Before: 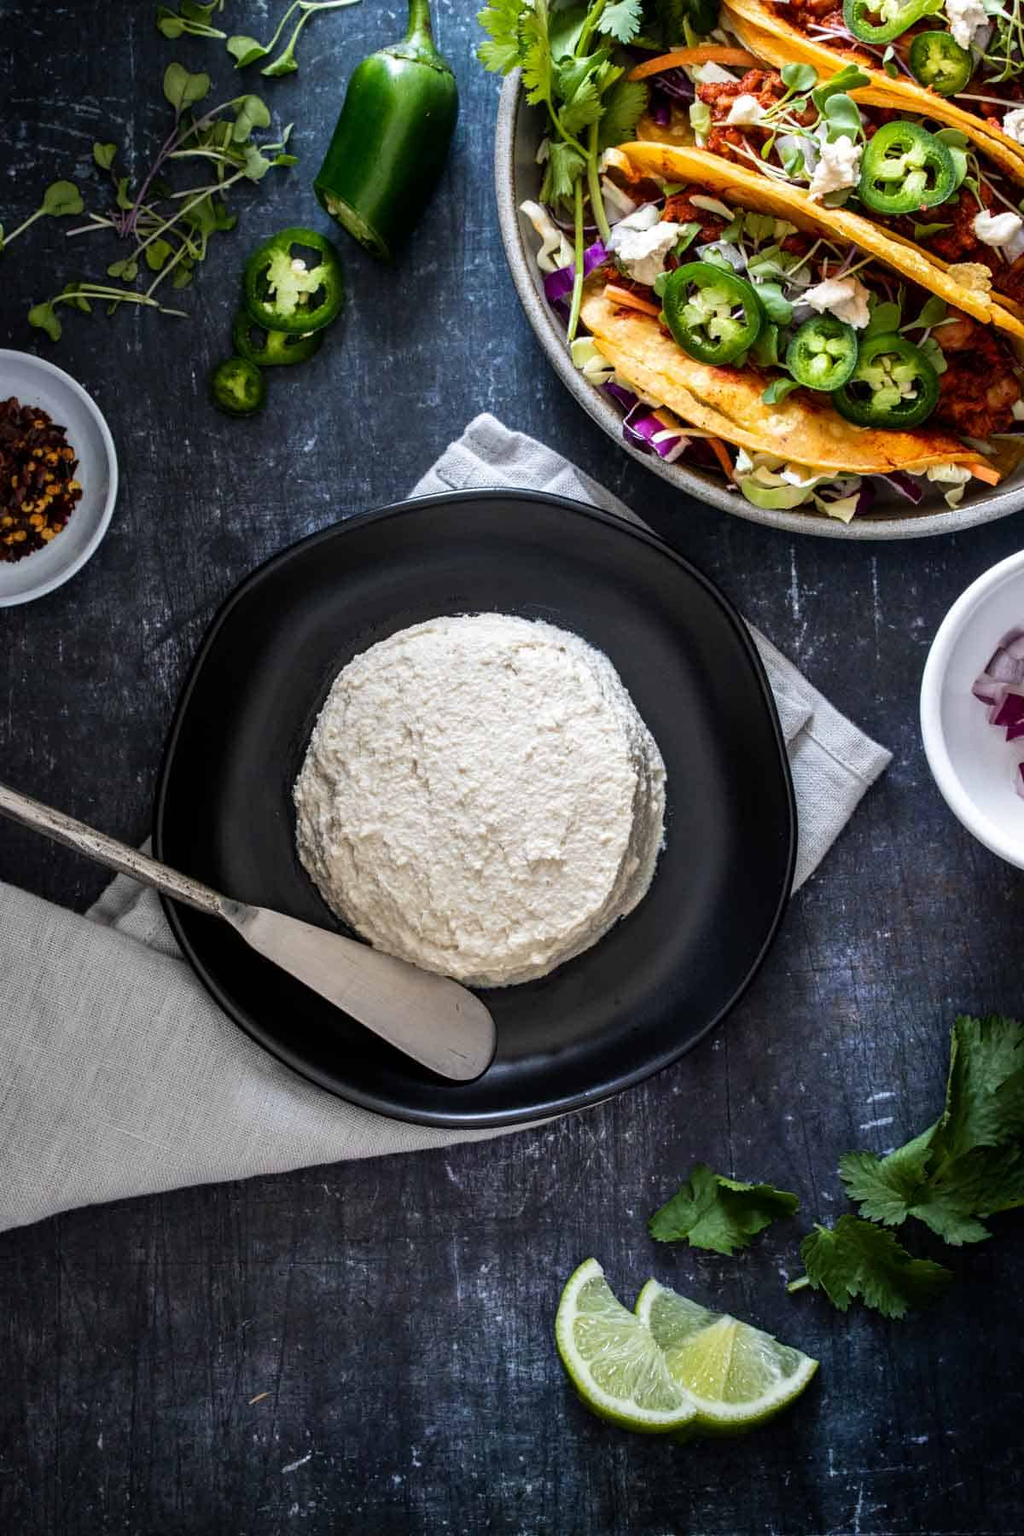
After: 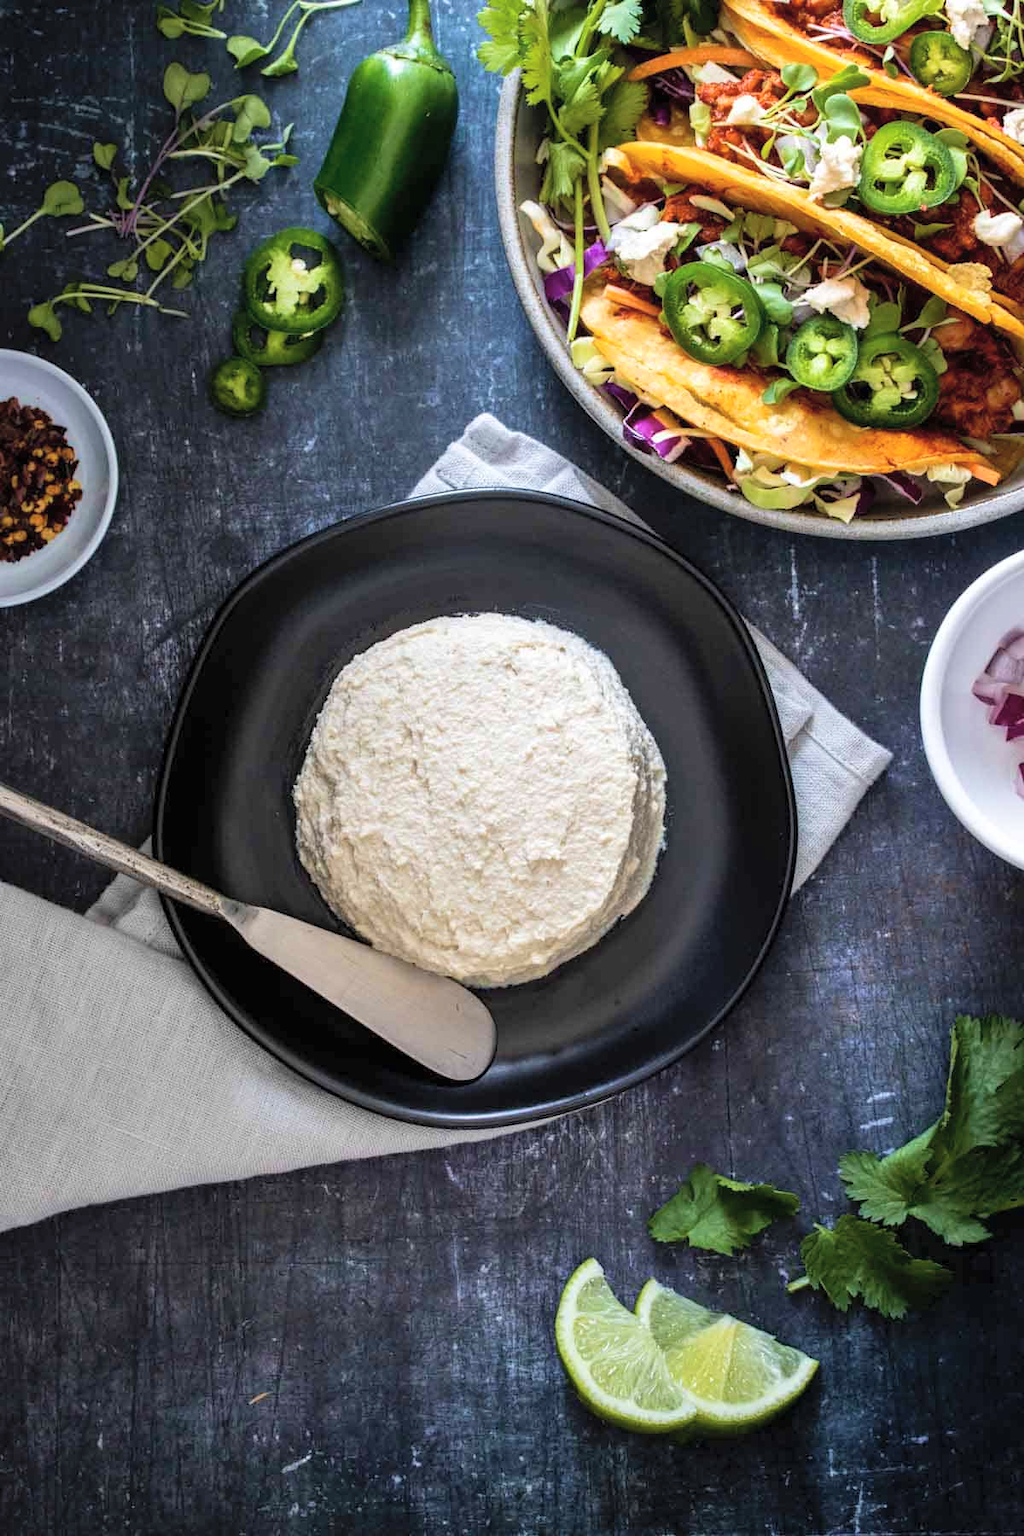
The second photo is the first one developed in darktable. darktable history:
velvia: on, module defaults
contrast brightness saturation: brightness 0.15
